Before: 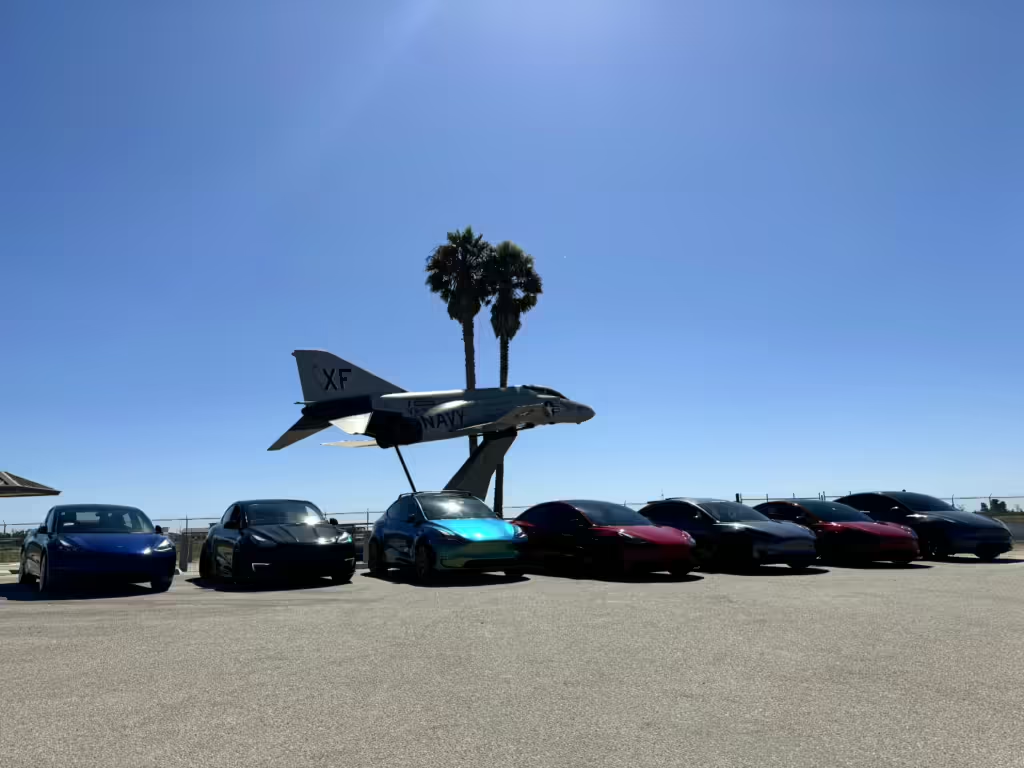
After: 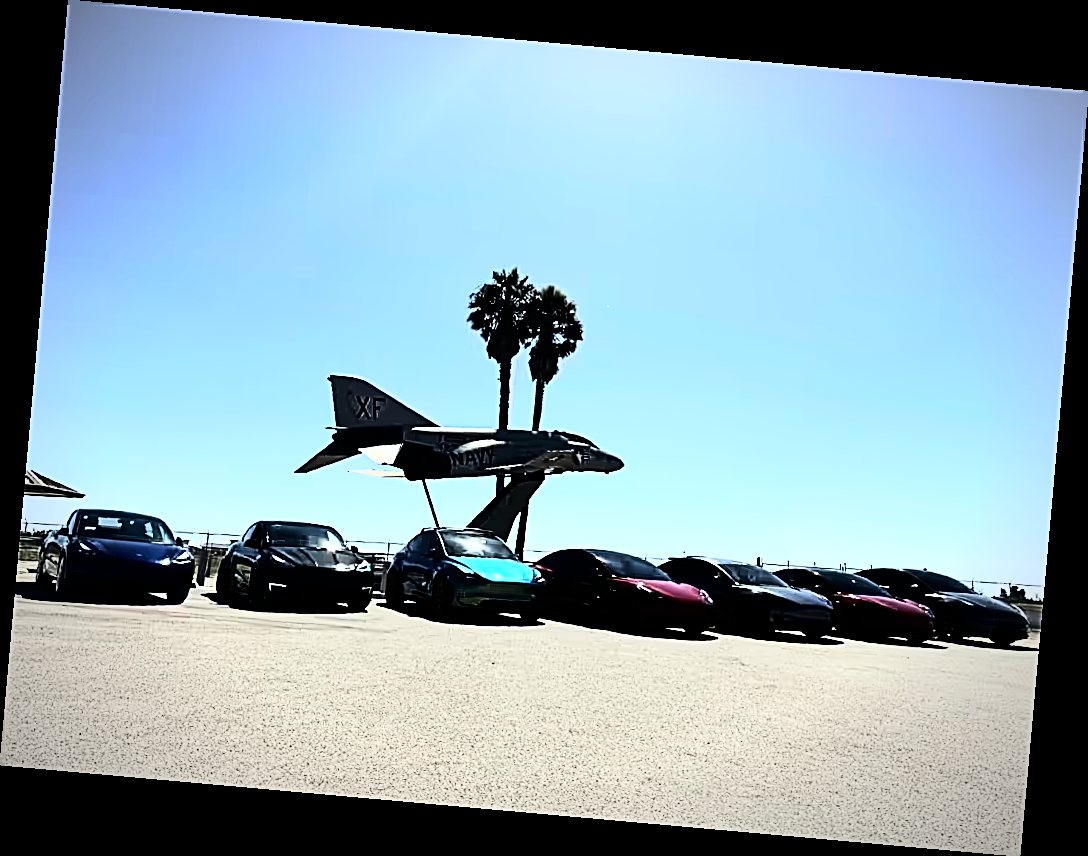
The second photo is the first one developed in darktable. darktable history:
vignetting: automatic ratio true
rotate and perspective: rotation 5.12°, automatic cropping off
sharpen: amount 2
rgb curve: curves: ch0 [(0, 0) (0.21, 0.15) (0.24, 0.21) (0.5, 0.75) (0.75, 0.96) (0.89, 0.99) (1, 1)]; ch1 [(0, 0.02) (0.21, 0.13) (0.25, 0.2) (0.5, 0.67) (0.75, 0.9) (0.89, 0.97) (1, 1)]; ch2 [(0, 0.02) (0.21, 0.13) (0.25, 0.2) (0.5, 0.67) (0.75, 0.9) (0.89, 0.97) (1, 1)], compensate middle gray true
